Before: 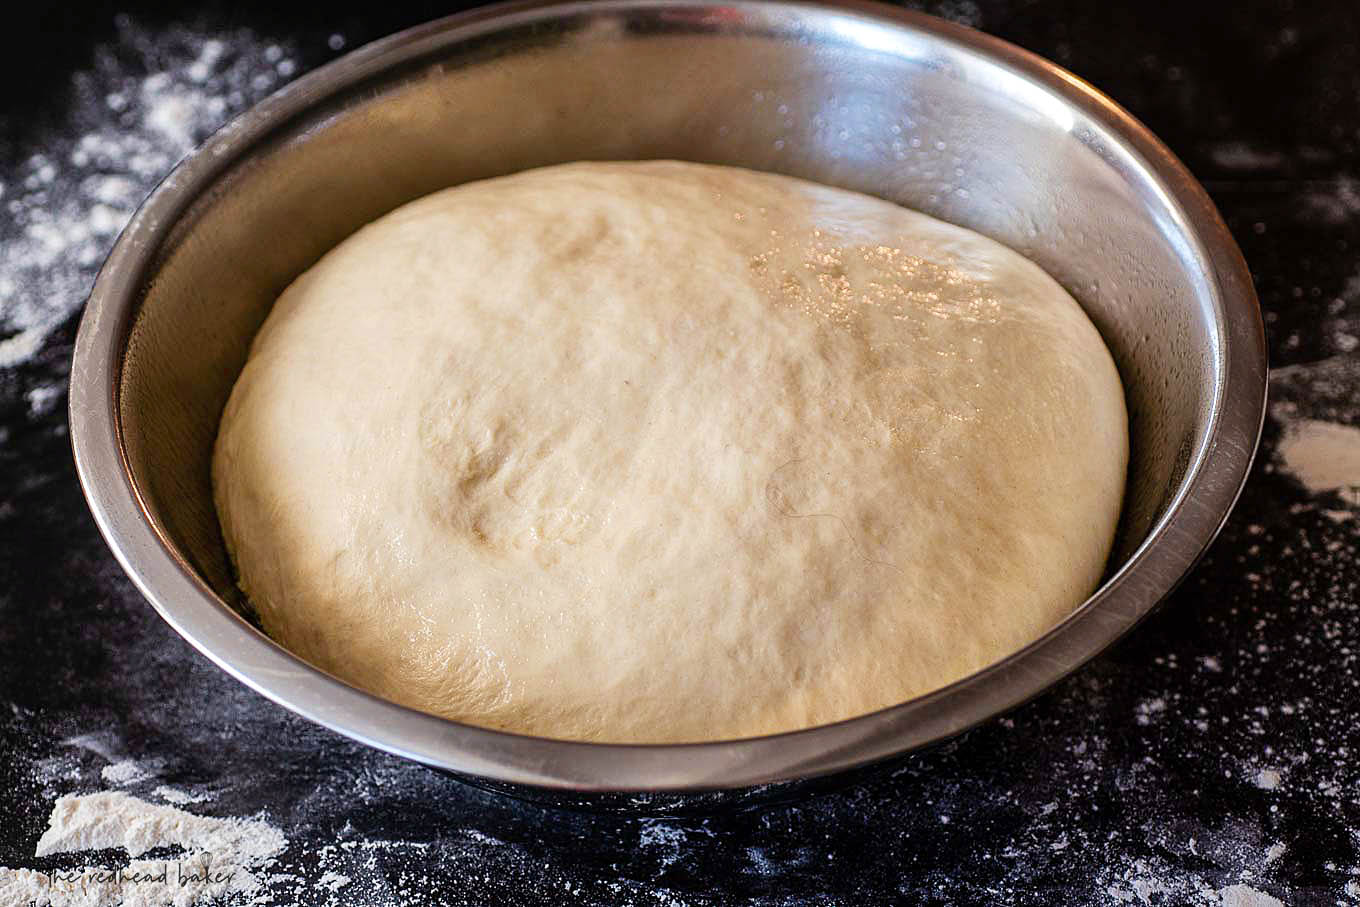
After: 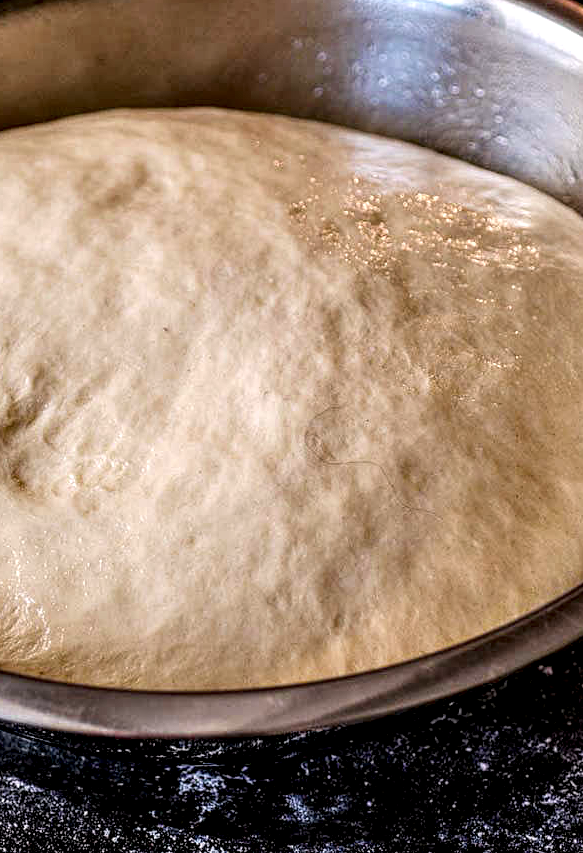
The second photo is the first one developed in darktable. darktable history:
crop: left 33.924%, top 5.937%, right 23.149%
color zones: curves: ch0 [(0, 0.444) (0.143, 0.442) (0.286, 0.441) (0.429, 0.441) (0.571, 0.441) (0.714, 0.441) (0.857, 0.442) (1, 0.444)]
color correction: highlights a* 3, highlights b* -1.15, shadows a* -0.067, shadows b* 2.45, saturation 0.977
local contrast: highlights 16%, detail 186%
